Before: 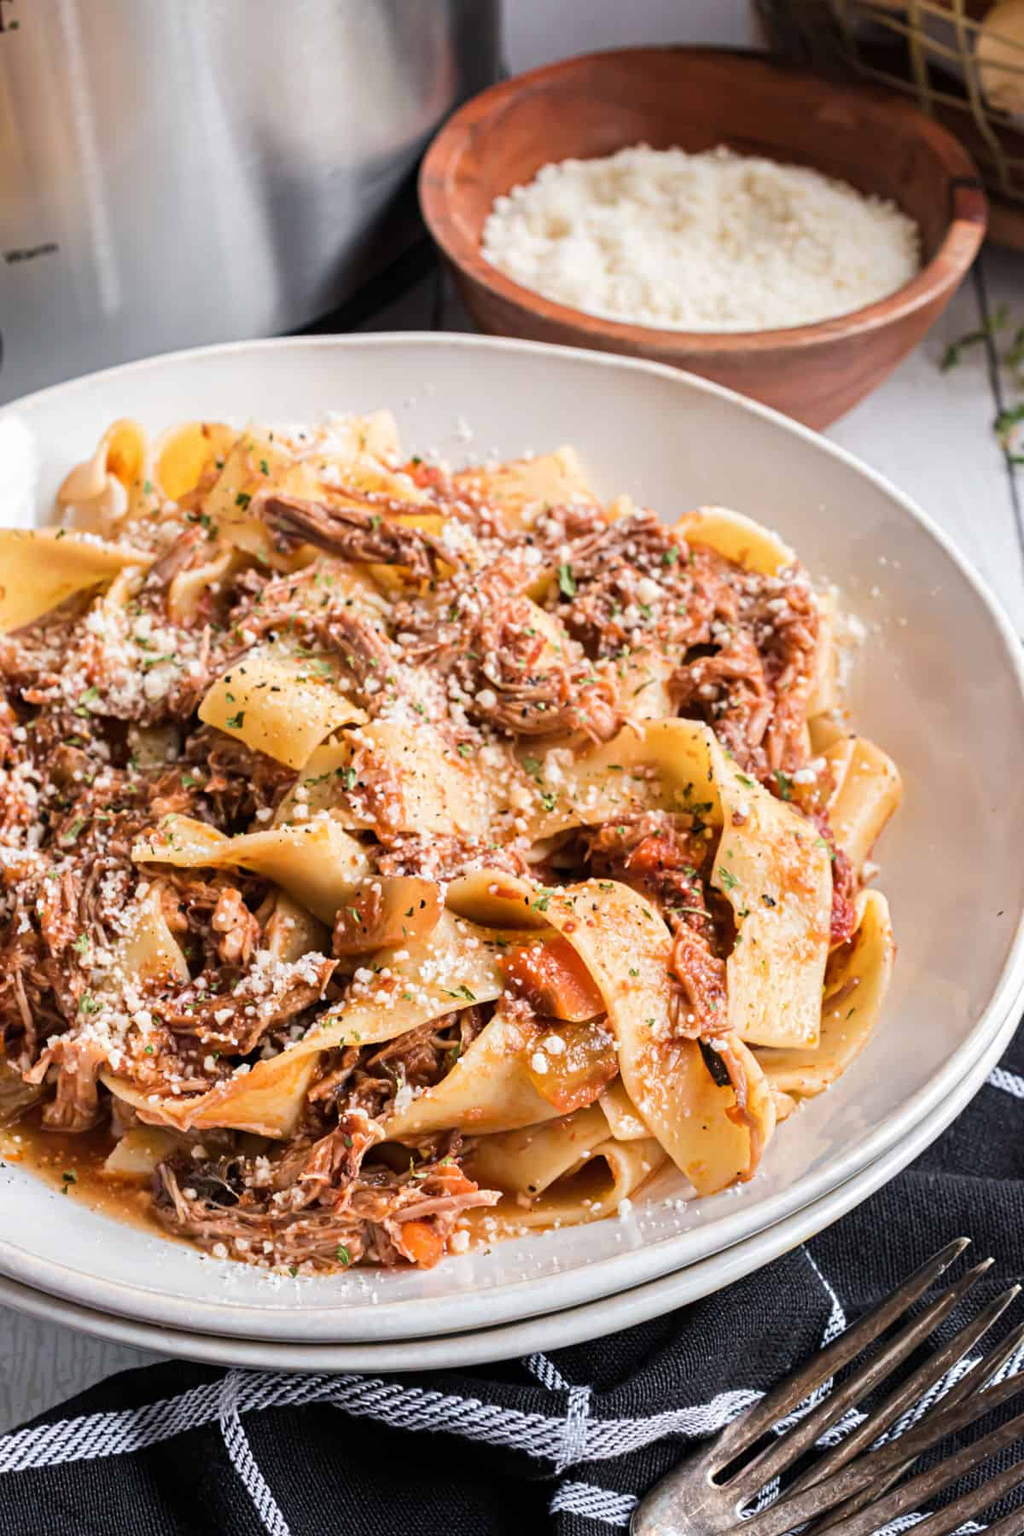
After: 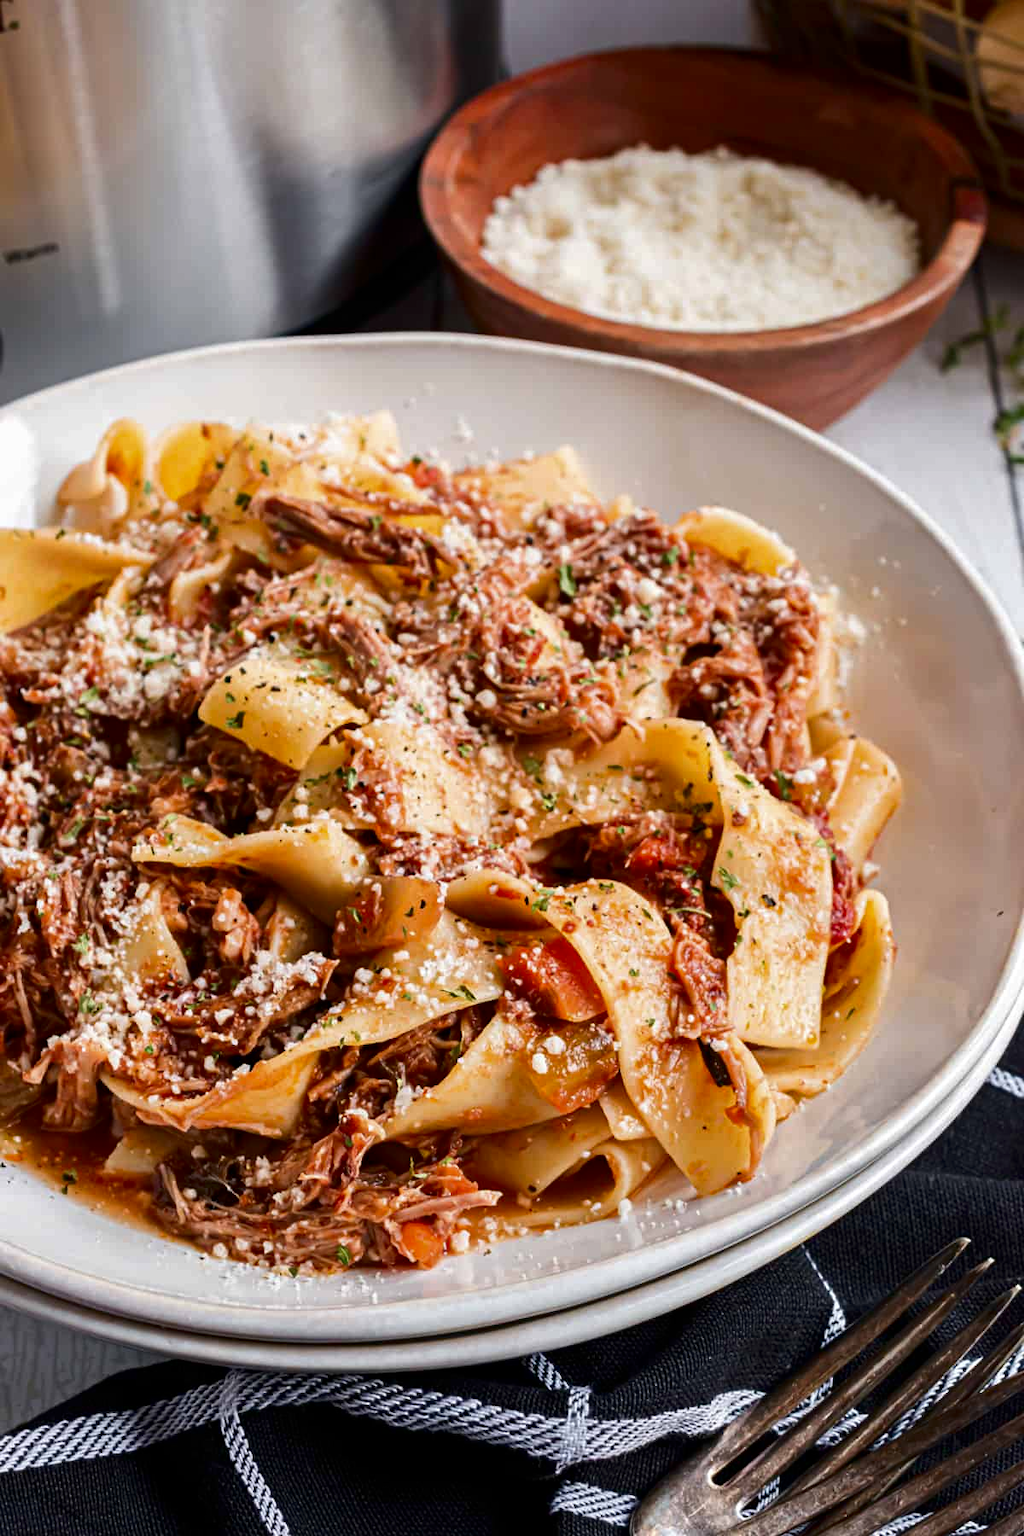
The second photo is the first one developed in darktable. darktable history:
contrast brightness saturation: brightness -0.203, saturation 0.077
